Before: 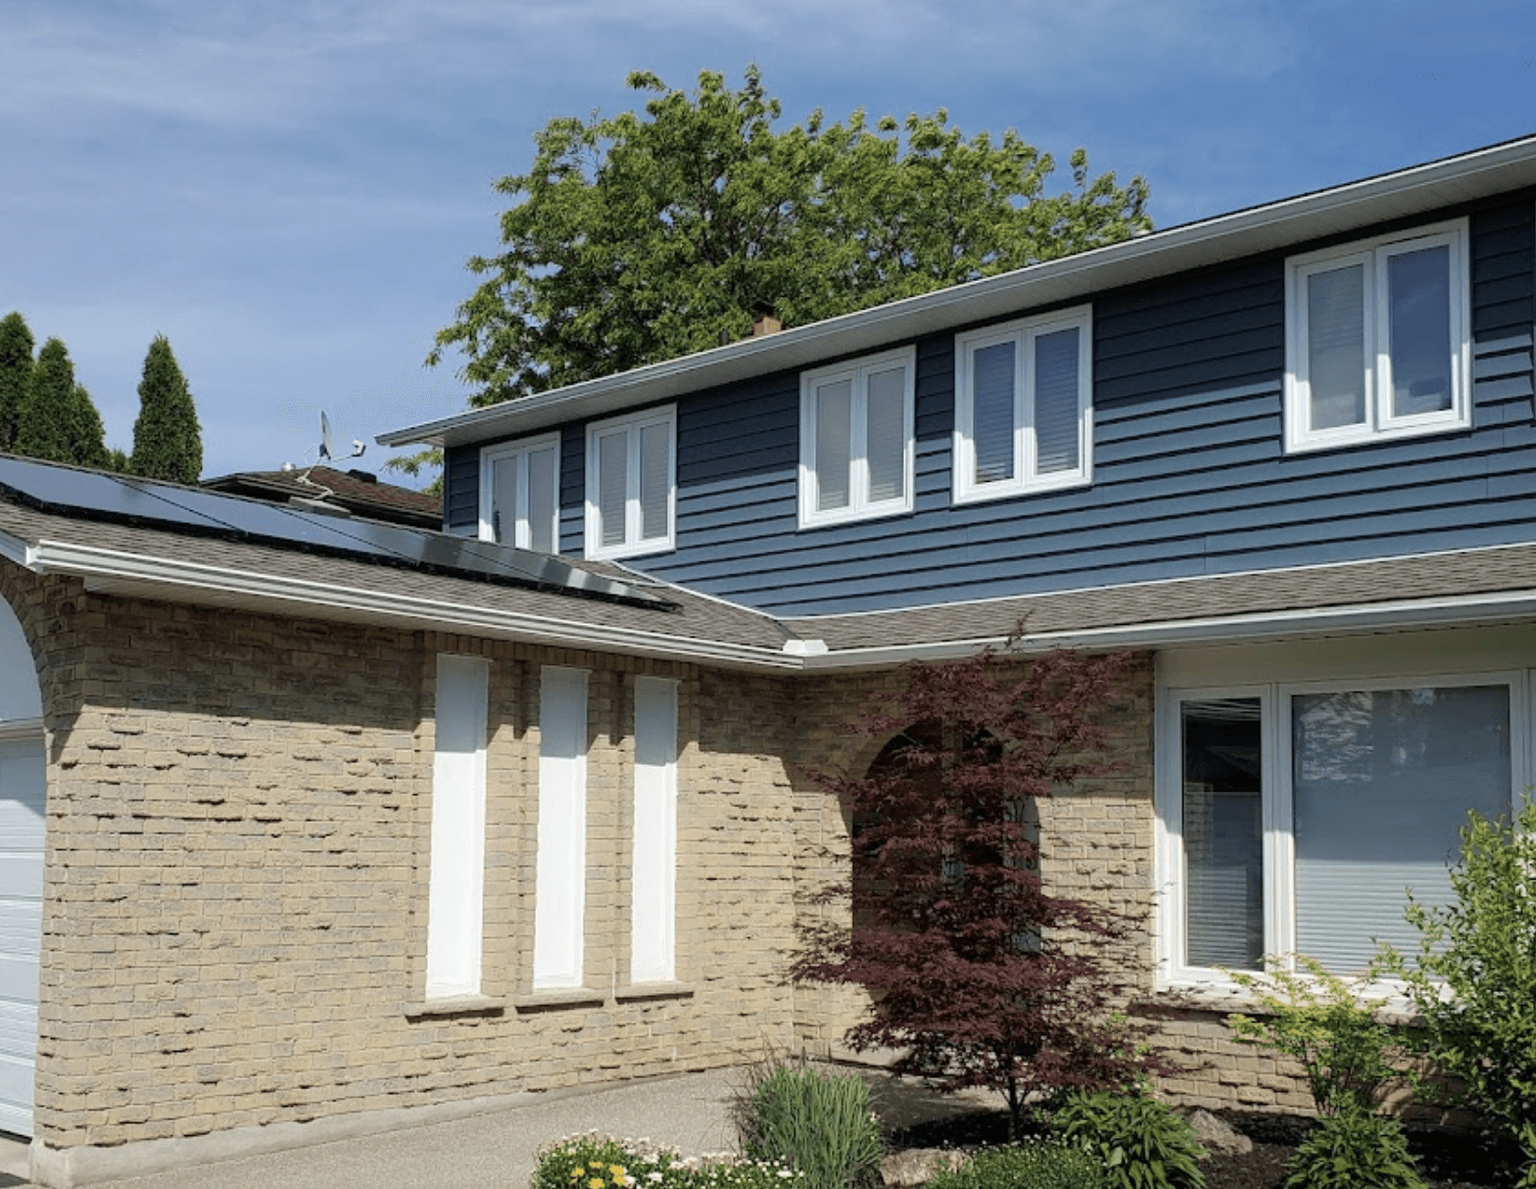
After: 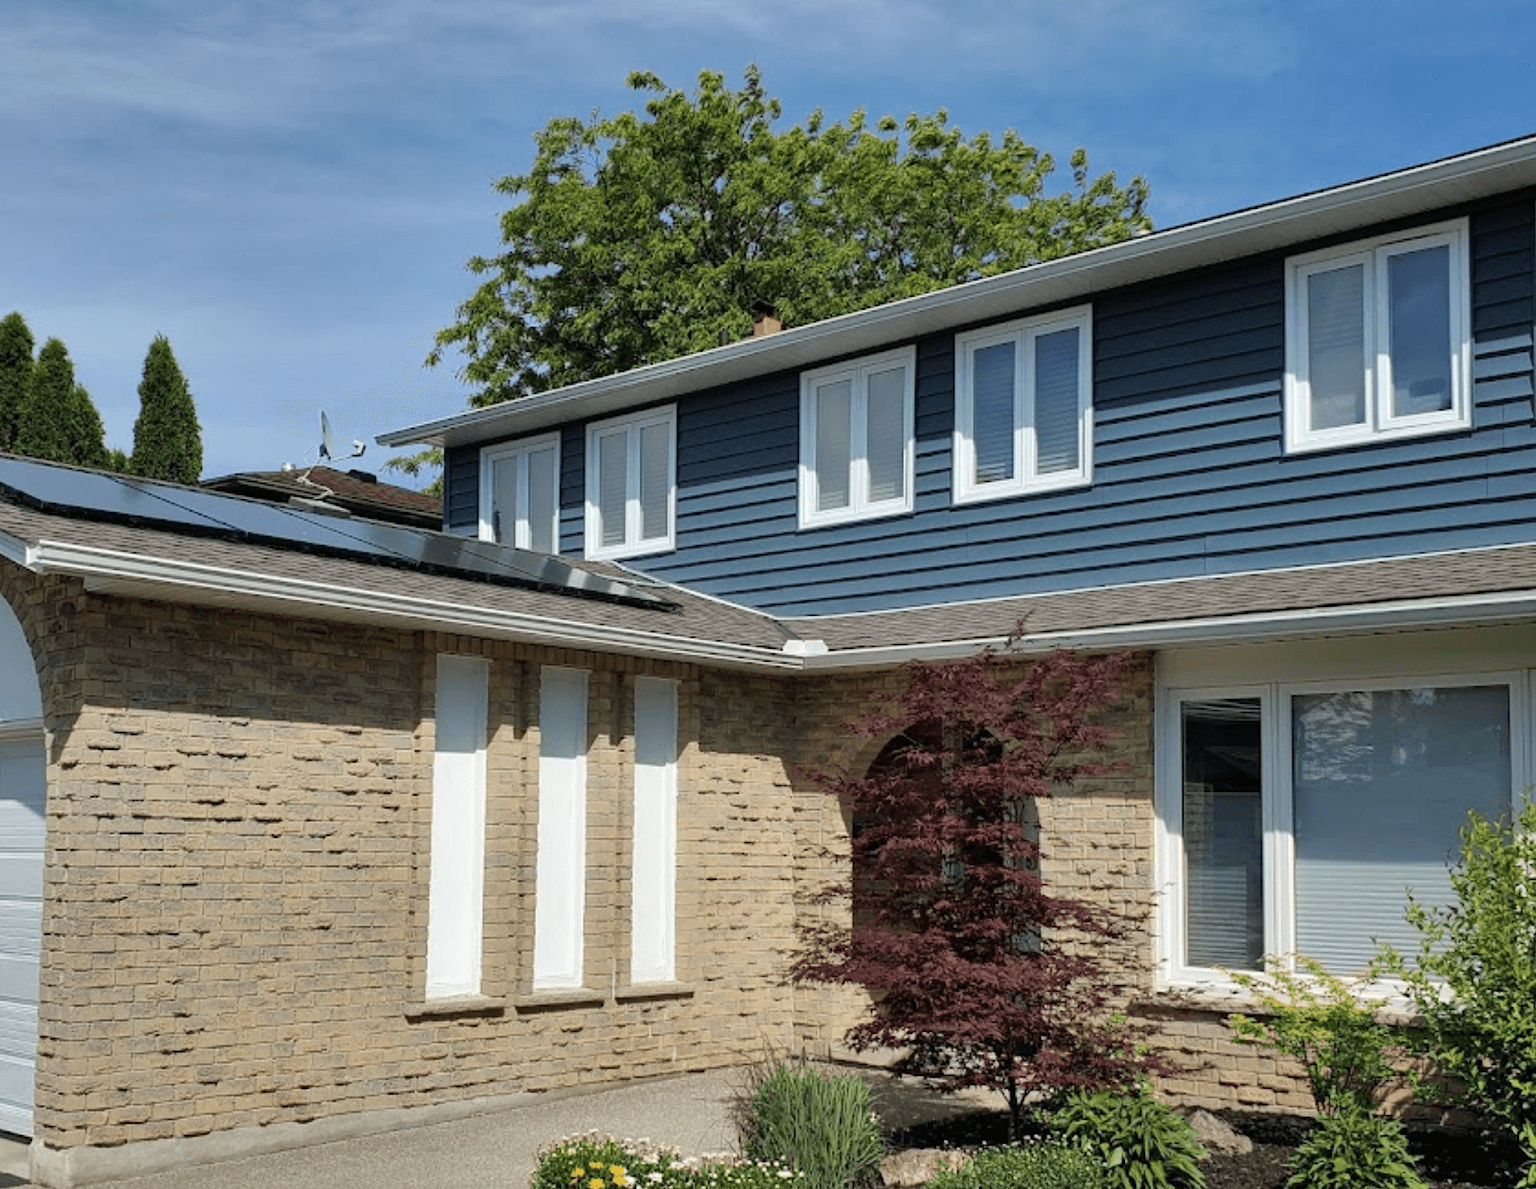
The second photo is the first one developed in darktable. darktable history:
shadows and highlights: shadows 59.89, highlights -60.36, soften with gaussian
